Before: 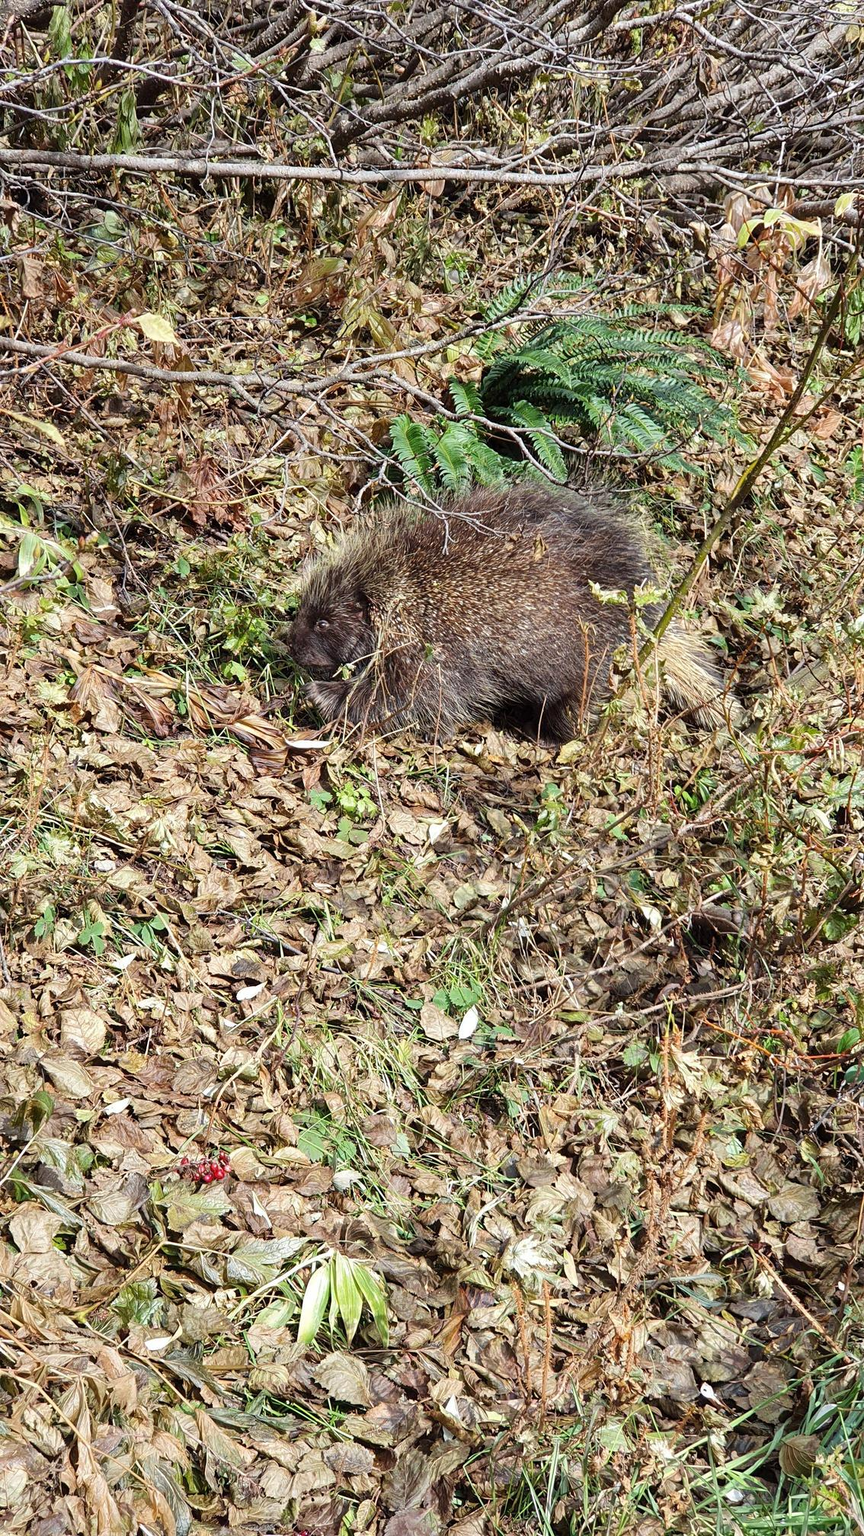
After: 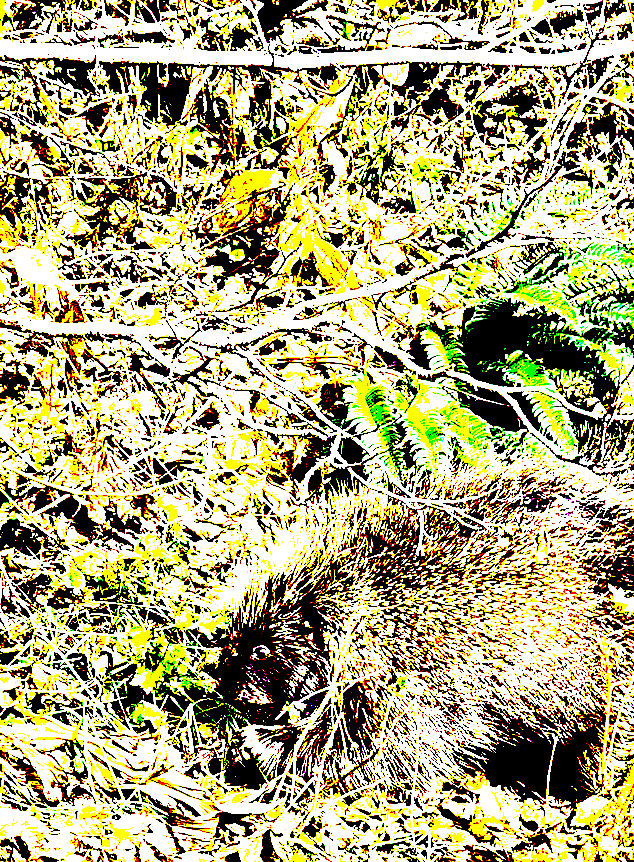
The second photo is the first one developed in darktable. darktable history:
exposure: black level correction 0.1, exposure 3 EV, compensate highlight preservation false
rotate and perspective: rotation -1.24°, automatic cropping off
sharpen: on, module defaults
color balance rgb: linear chroma grading › global chroma 10%, perceptual saturation grading › global saturation 40%, perceptual brilliance grading › global brilliance 30%, global vibrance 20%
crop: left 15.306%, top 9.065%, right 30.789%, bottom 48.638%
